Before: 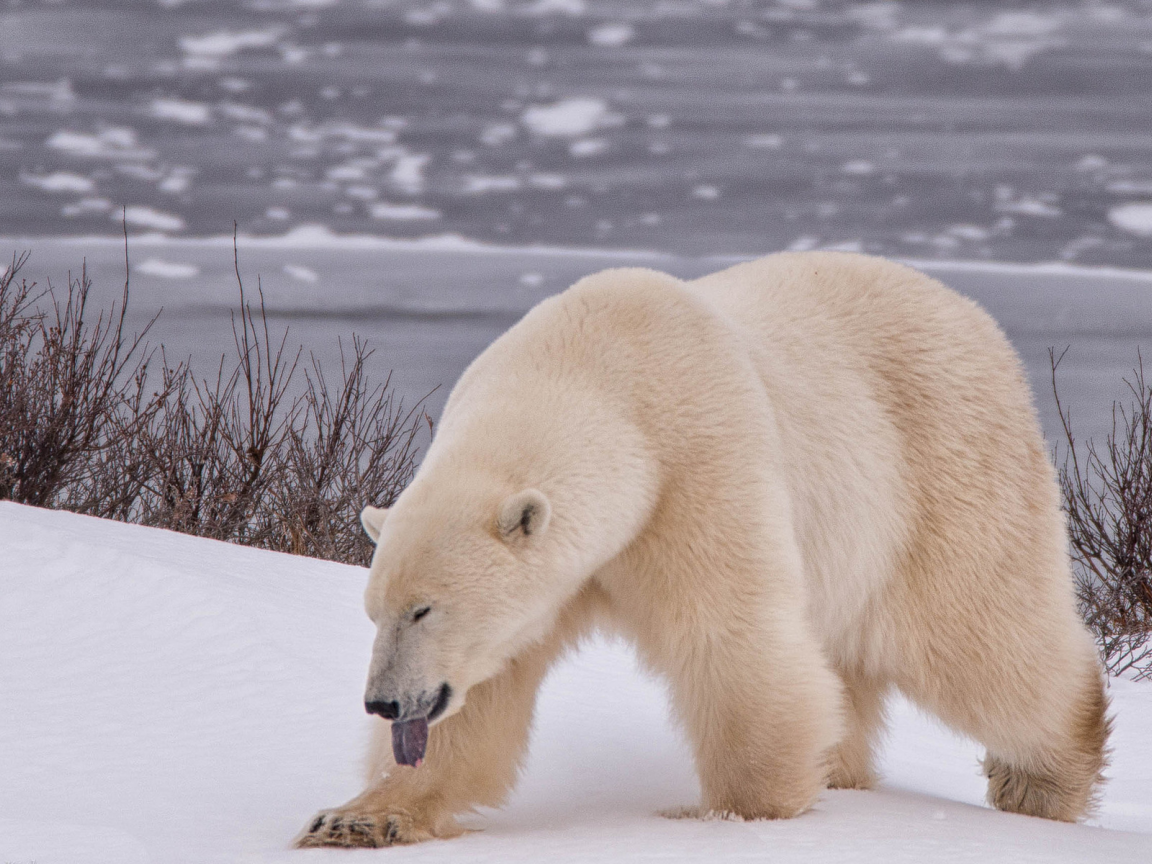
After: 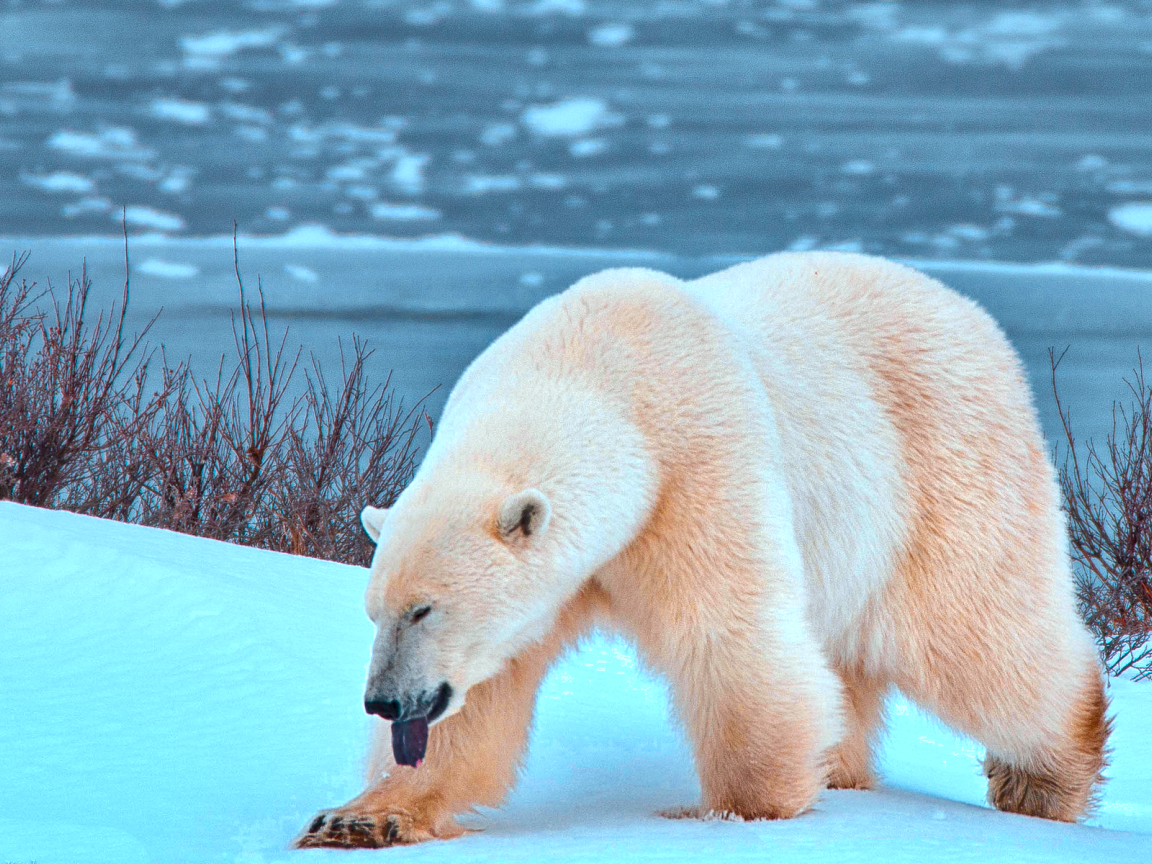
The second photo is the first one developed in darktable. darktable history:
shadows and highlights: low approximation 0.01, soften with gaussian
color calibration: output R [1.422, -0.35, -0.252, 0], output G [-0.238, 1.259, -0.084, 0], output B [-0.081, -0.196, 1.58, 0], output brightness [0.49, 0.671, -0.57, 0], illuminant same as pipeline (D50), adaptation XYZ, x 0.345, y 0.358, temperature 5016.07 K
